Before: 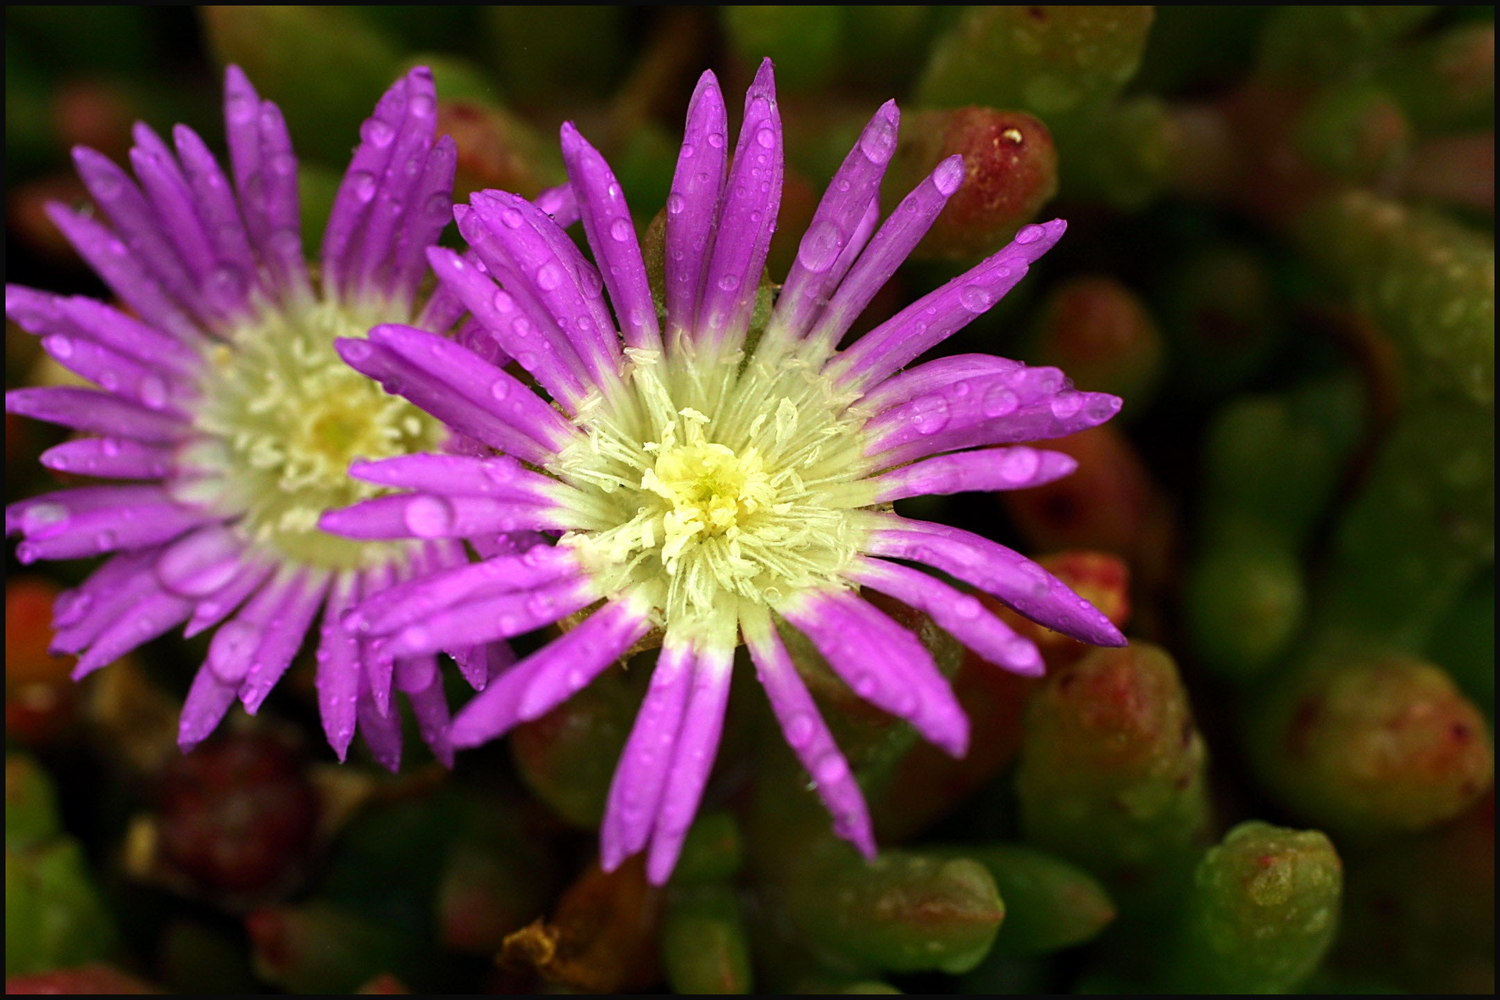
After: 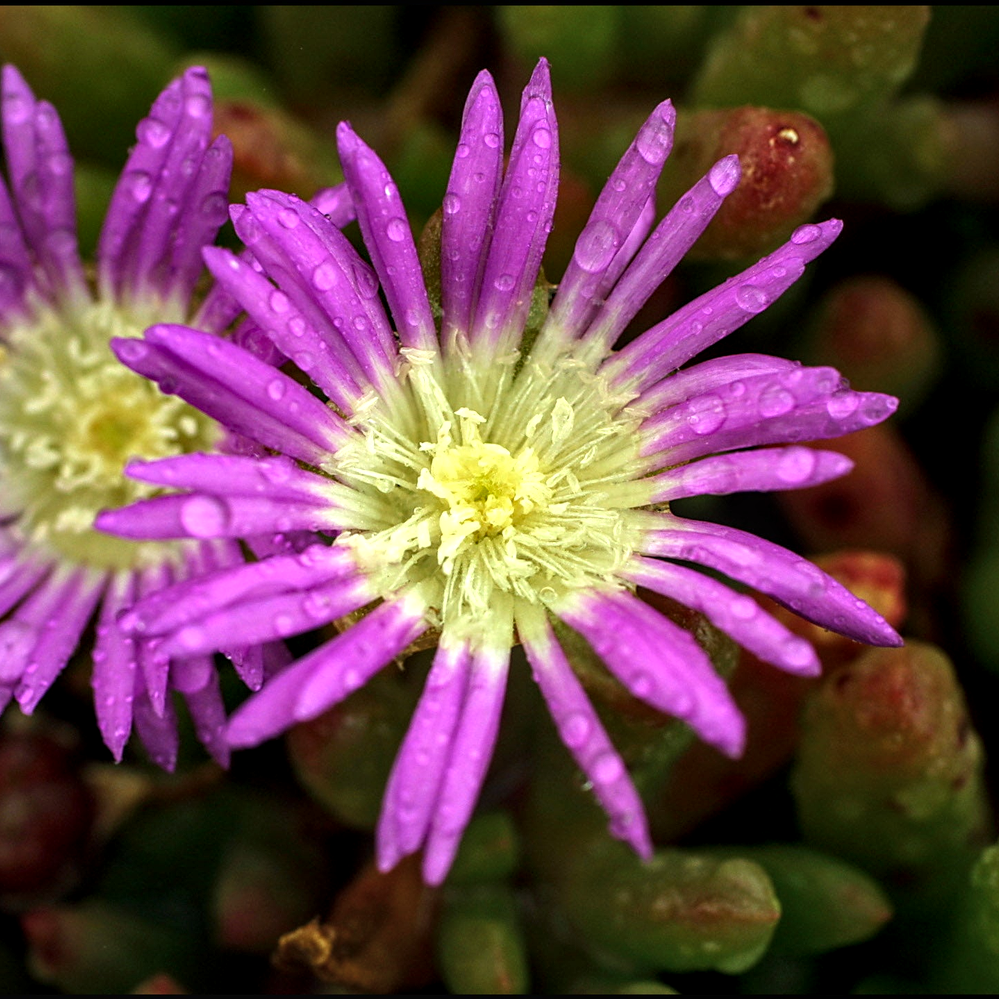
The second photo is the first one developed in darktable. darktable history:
local contrast: highlights 61%, detail 143%, midtone range 0.428
crop and rotate: left 15.055%, right 18.278%
